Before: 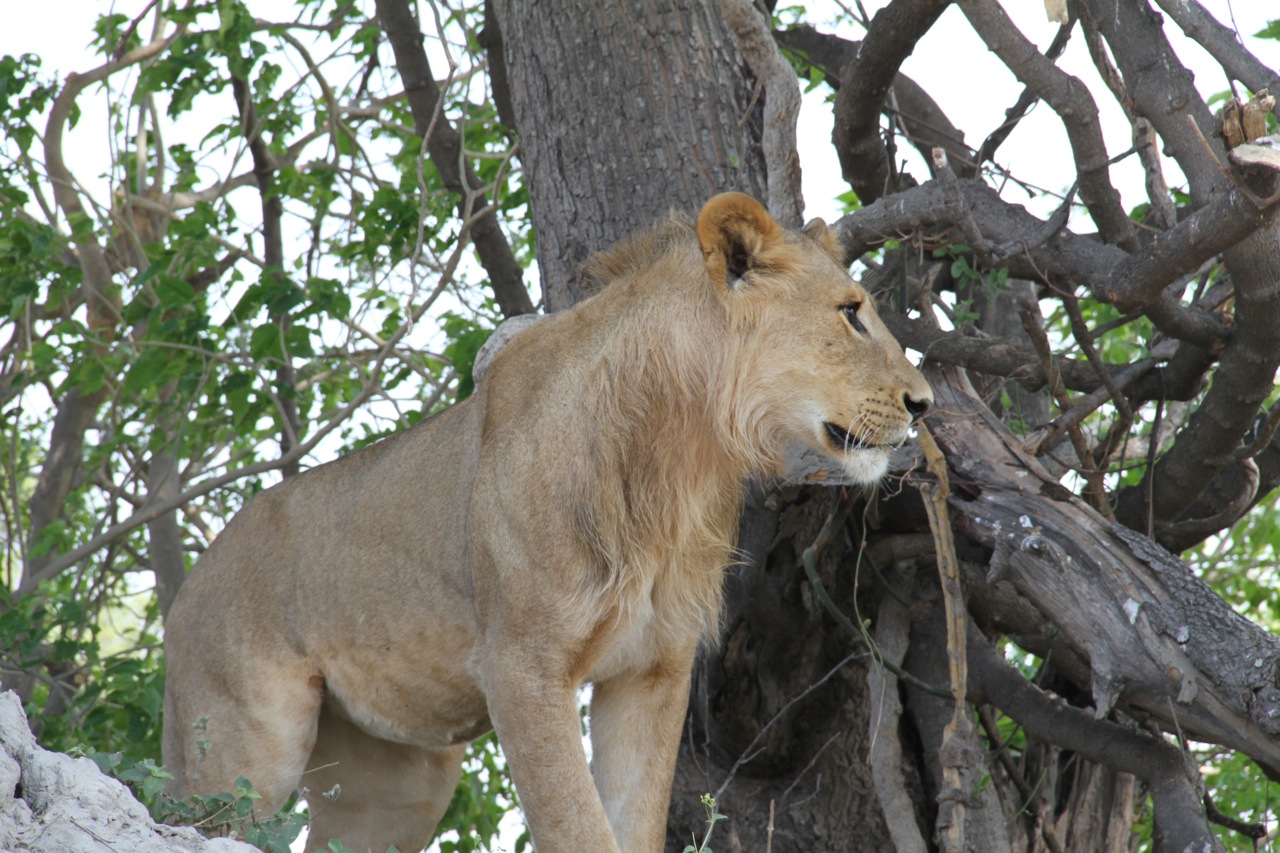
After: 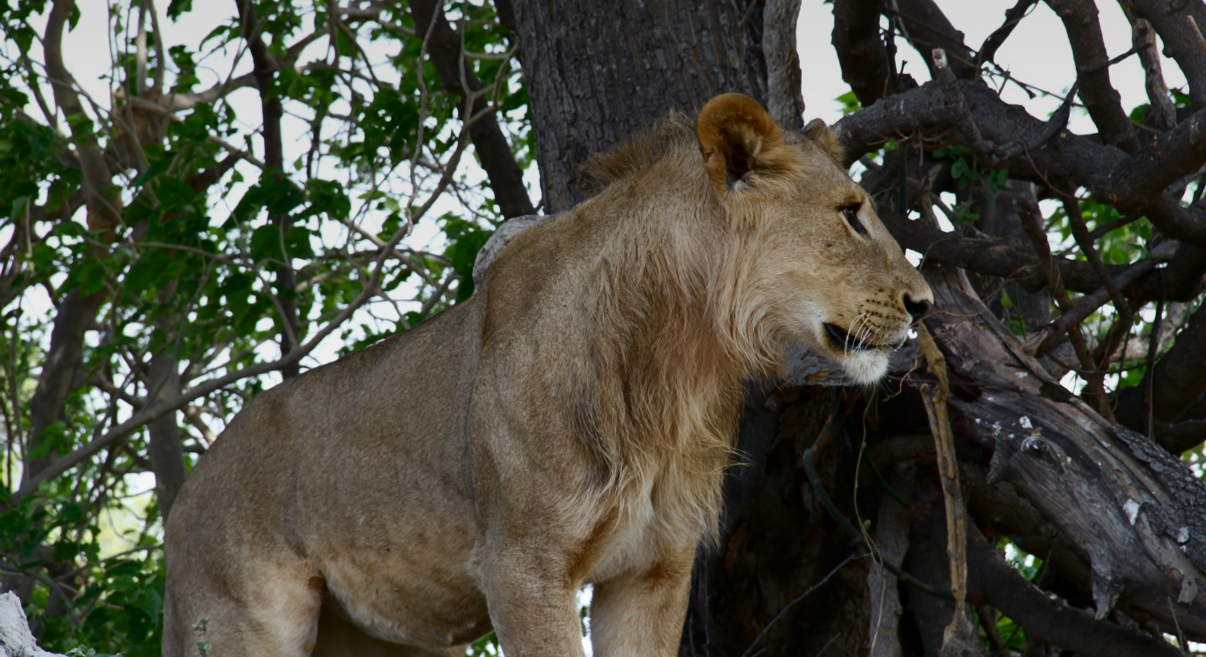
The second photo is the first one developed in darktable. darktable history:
contrast brightness saturation: contrast 0.19, brightness -0.24, saturation 0.11
graduated density: on, module defaults
crop and rotate: angle 0.03°, top 11.643%, right 5.651%, bottom 11.189%
